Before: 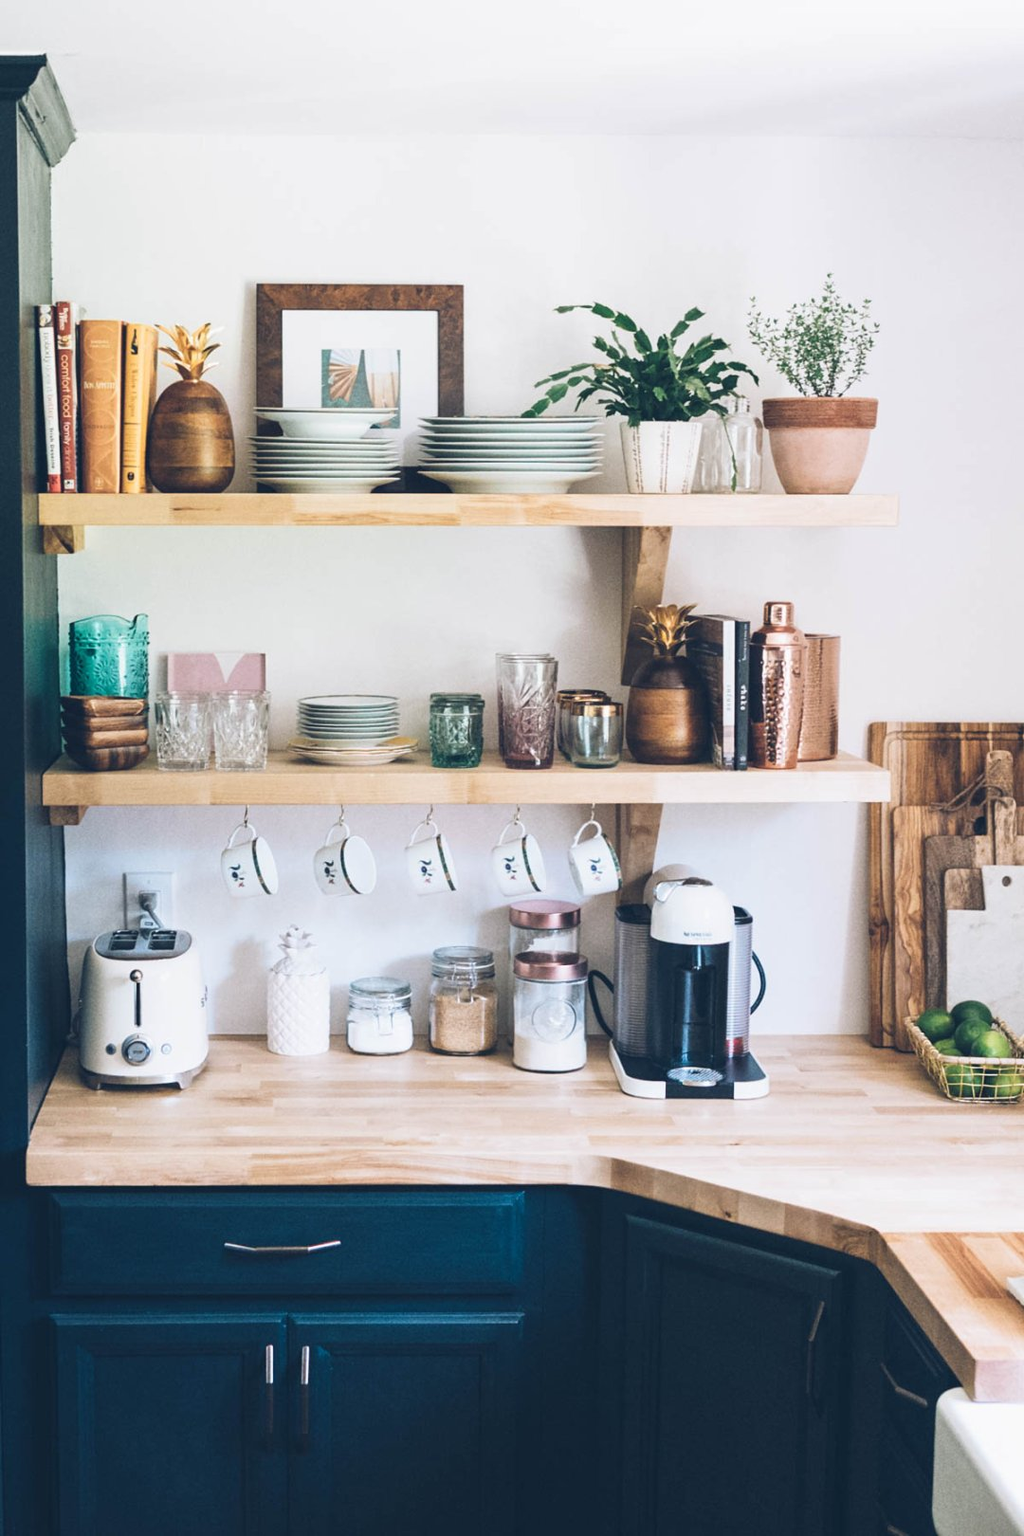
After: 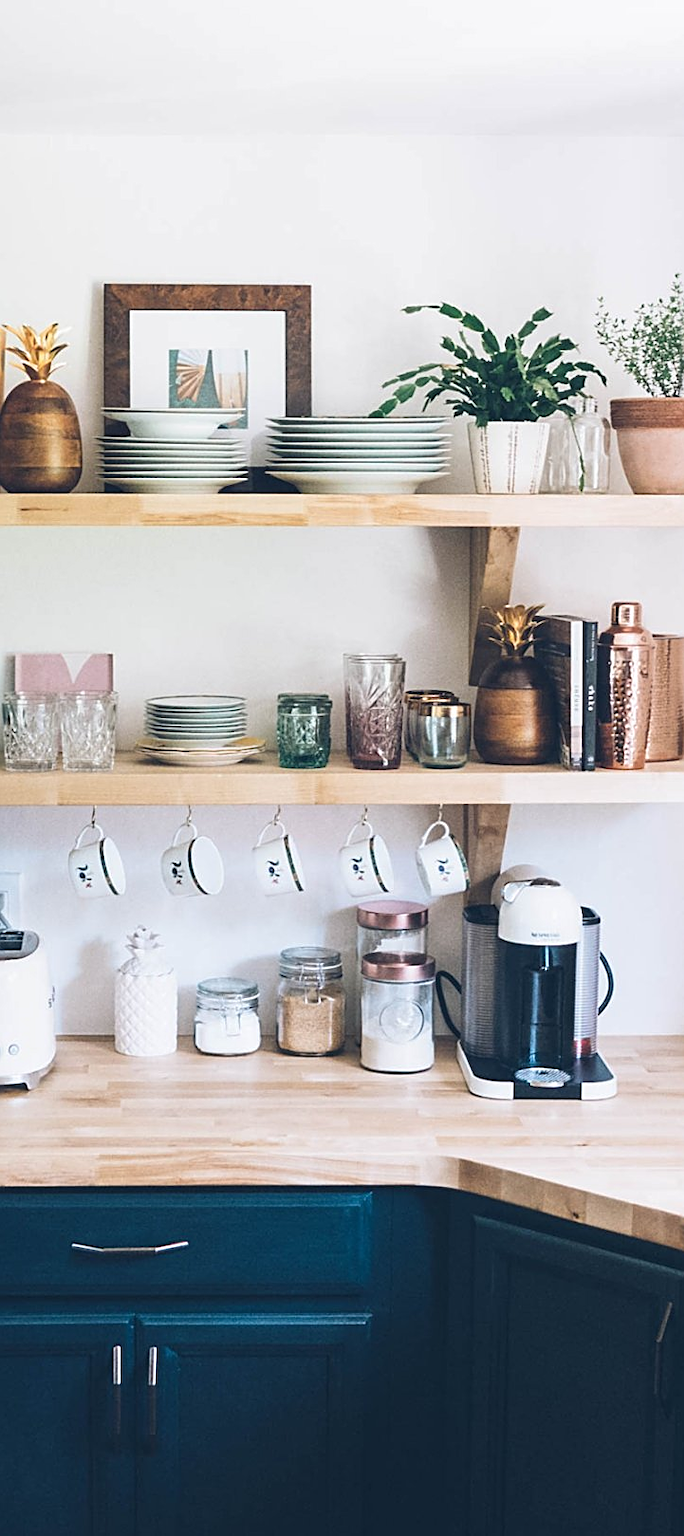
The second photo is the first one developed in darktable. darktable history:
crop and rotate: left 14.94%, right 18.244%
sharpen: on, module defaults
tone equalizer: edges refinement/feathering 500, mask exposure compensation -1.57 EV, preserve details no
